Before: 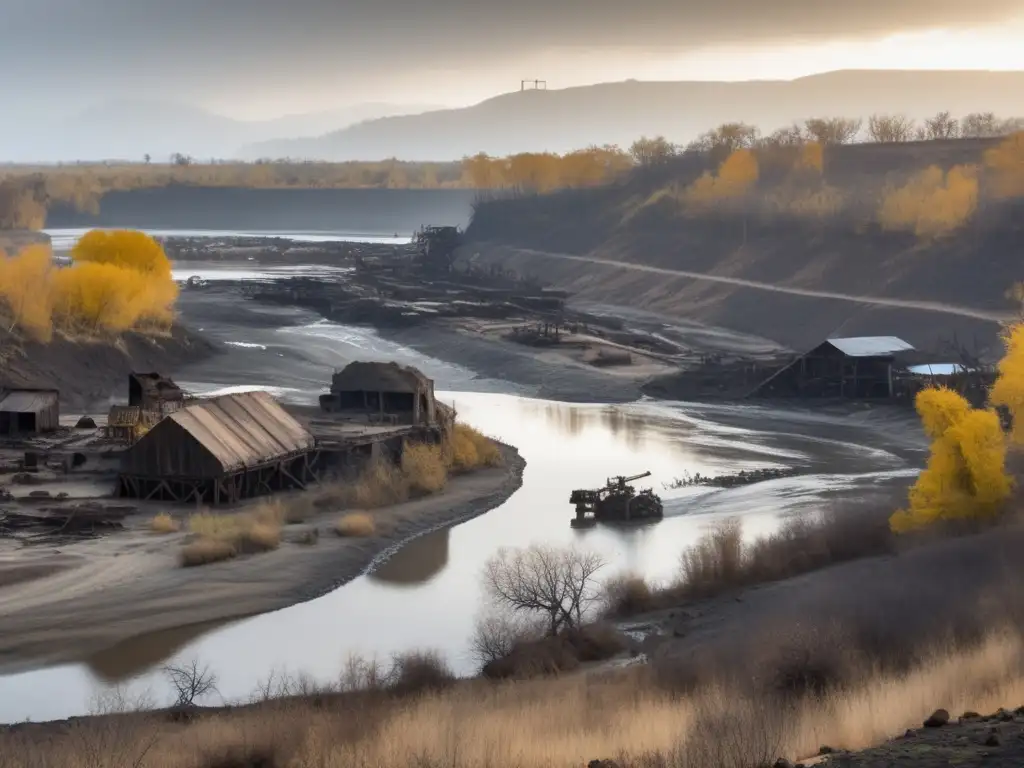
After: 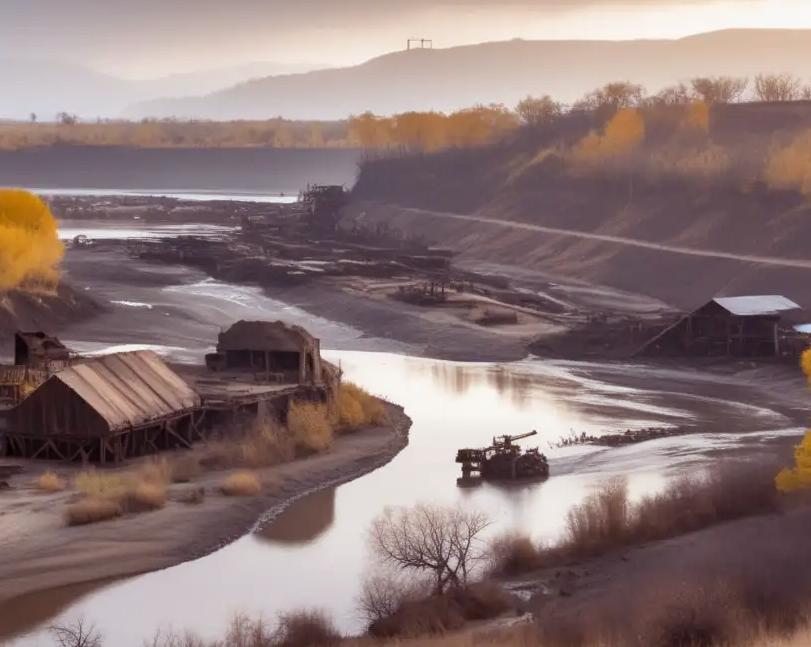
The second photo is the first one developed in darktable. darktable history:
rgb levels: mode RGB, independent channels, levels [[0, 0.474, 1], [0, 0.5, 1], [0, 0.5, 1]]
crop: left 11.225%, top 5.381%, right 9.565%, bottom 10.314%
